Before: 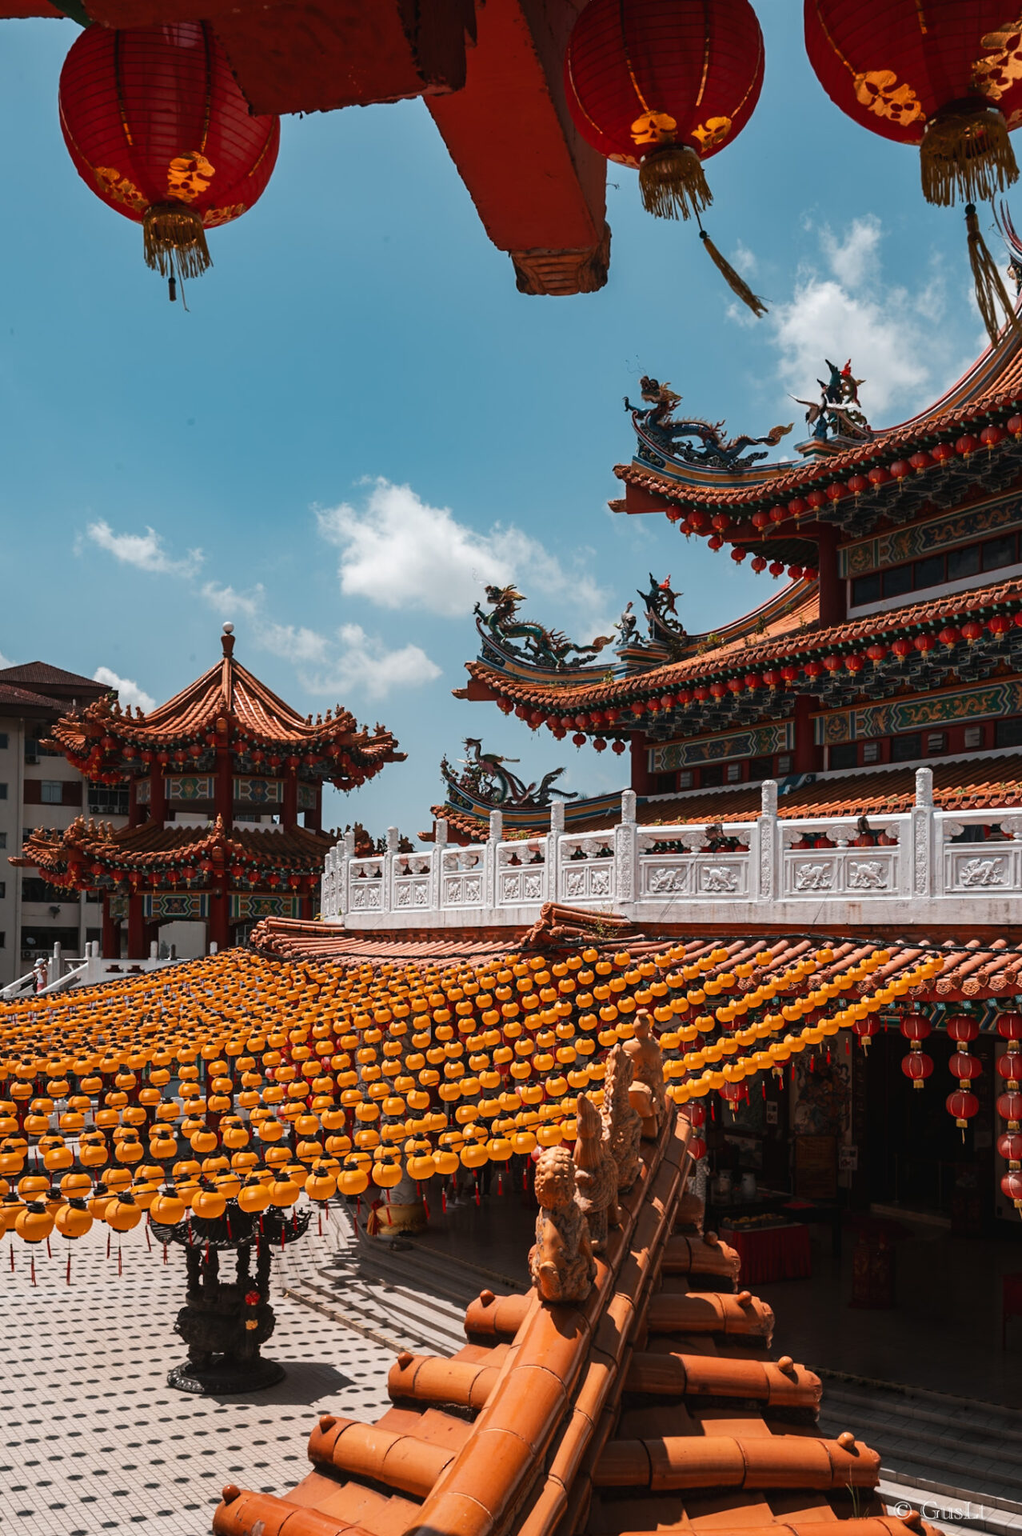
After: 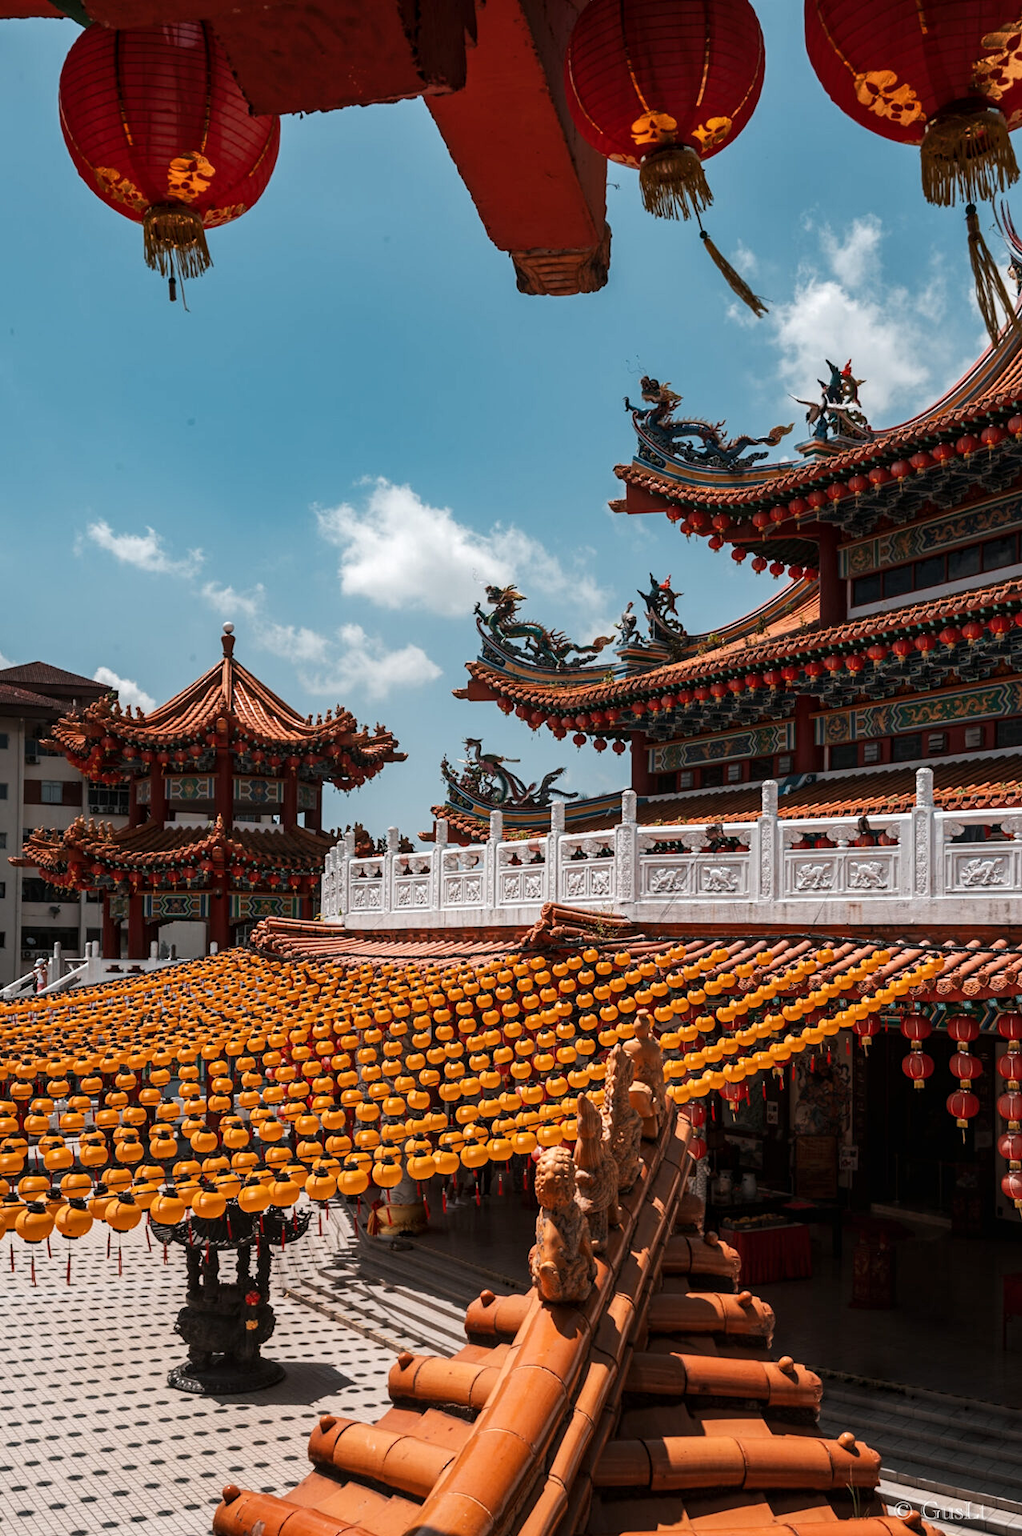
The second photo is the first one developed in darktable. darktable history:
local contrast: highlights 100%, shadows 100%, detail 131%, midtone range 0.2
vibrance: vibrance 0%
